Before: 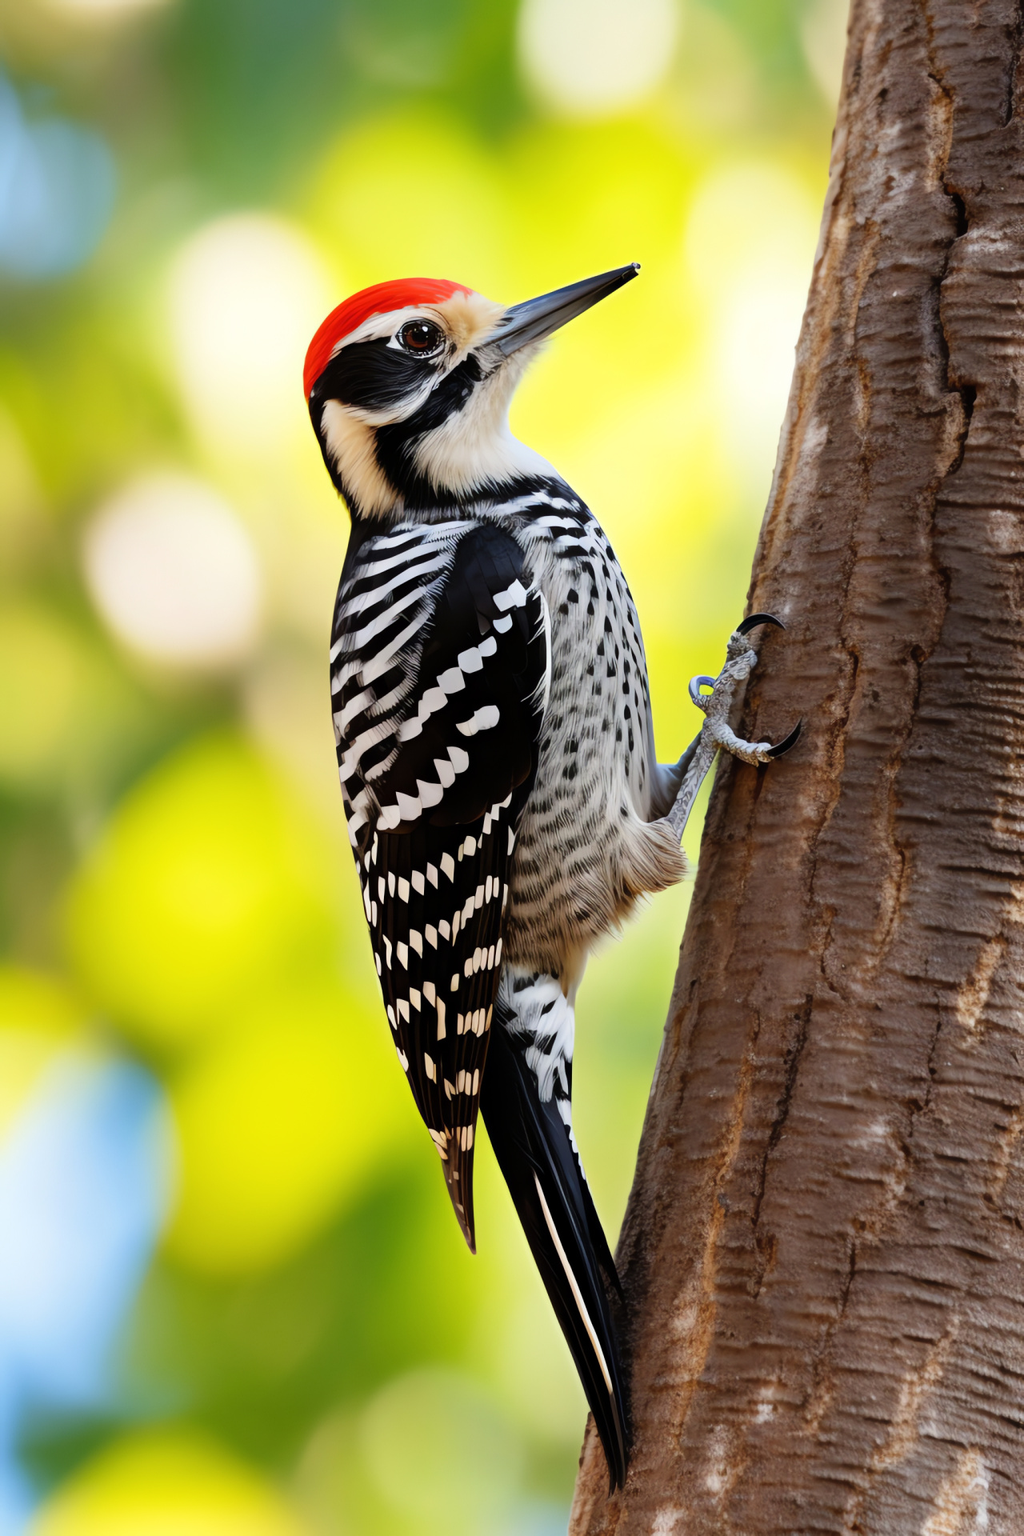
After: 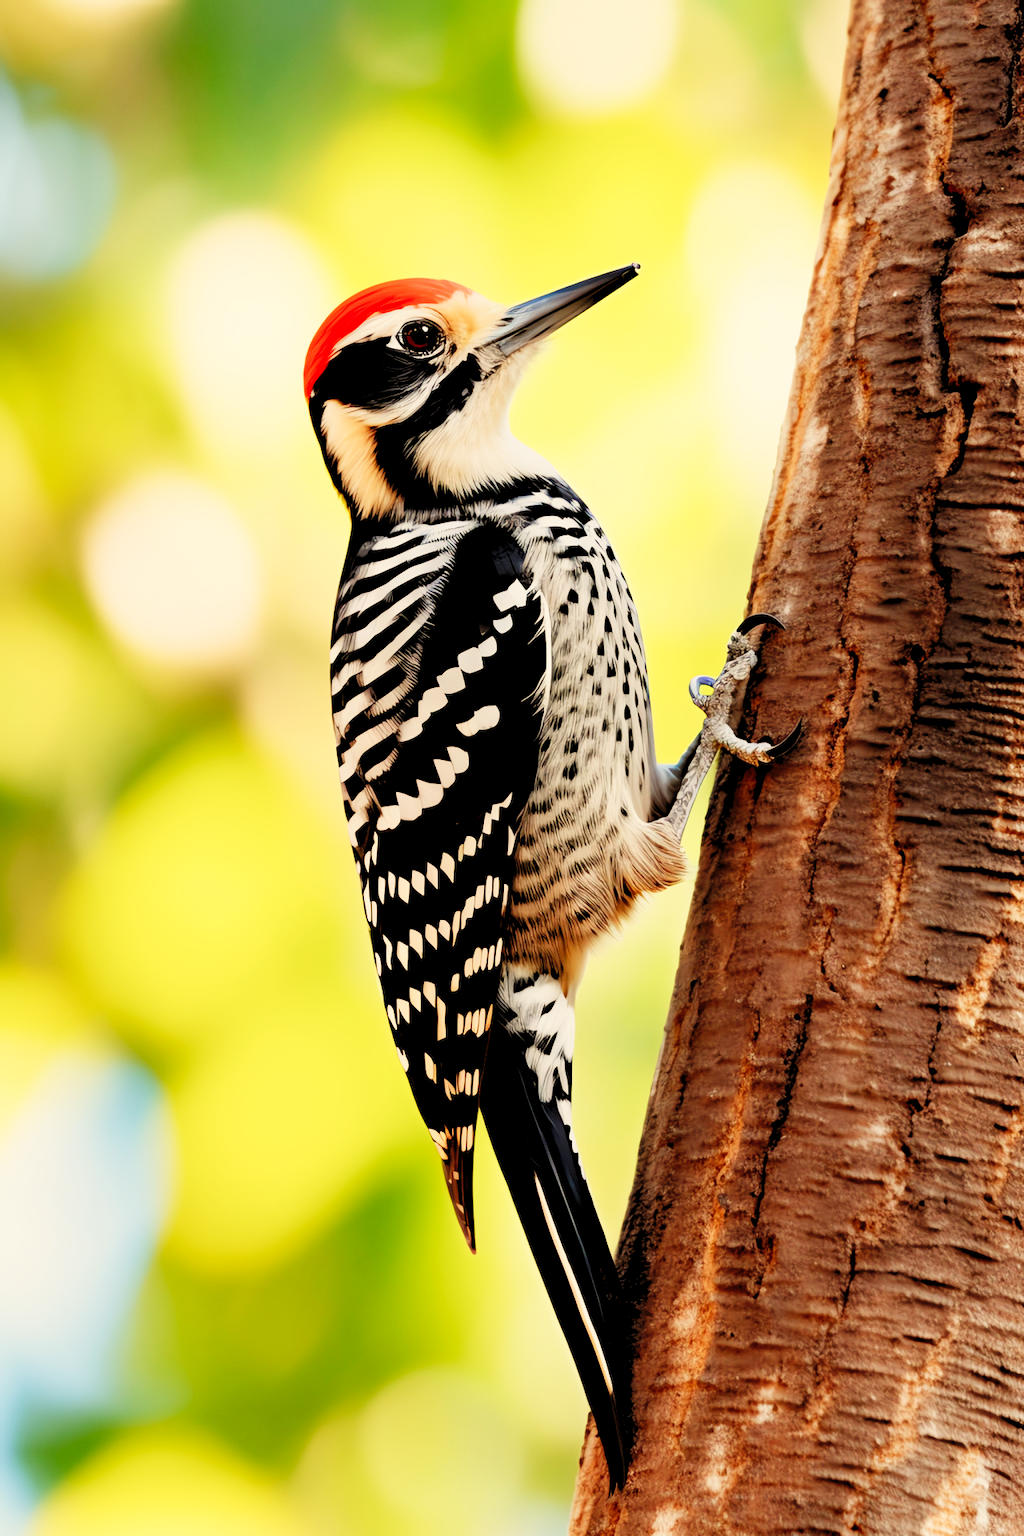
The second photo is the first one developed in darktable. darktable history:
levels: black 3.83%, white 90.64%, levels [0.044, 0.416, 0.908]
sigmoid: contrast 1.6, skew -0.2, preserve hue 0%, red attenuation 0.1, red rotation 0.035, green attenuation 0.1, green rotation -0.017, blue attenuation 0.15, blue rotation -0.052, base primaries Rec2020
tone equalizer: on, module defaults
white balance: red 1.123, blue 0.83
